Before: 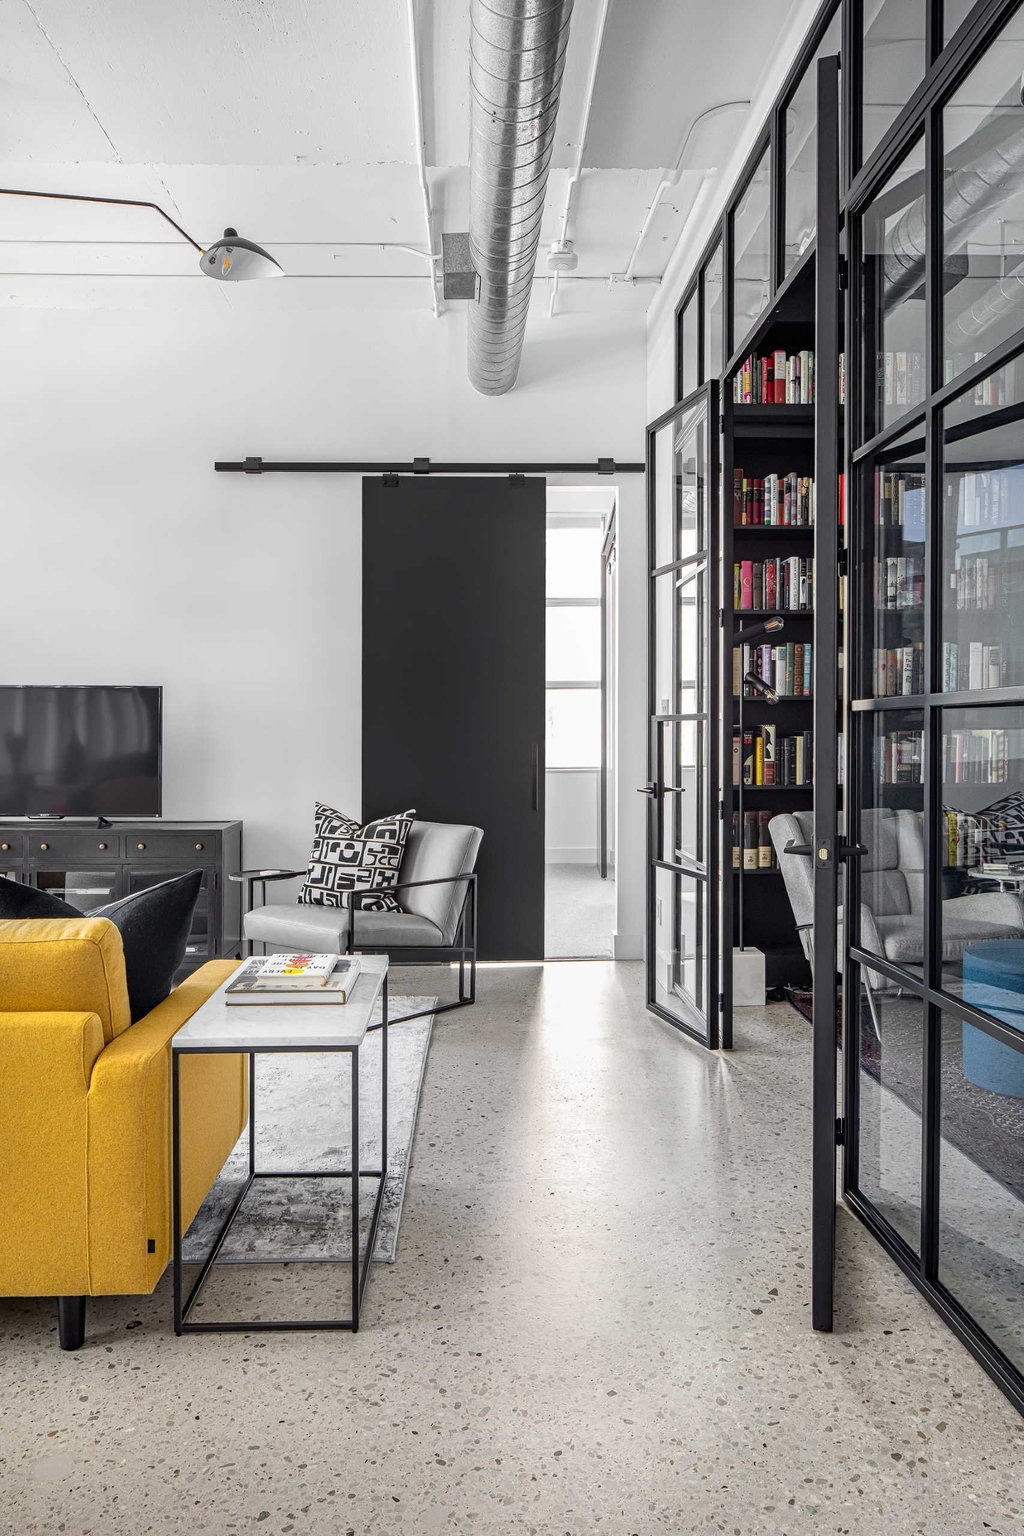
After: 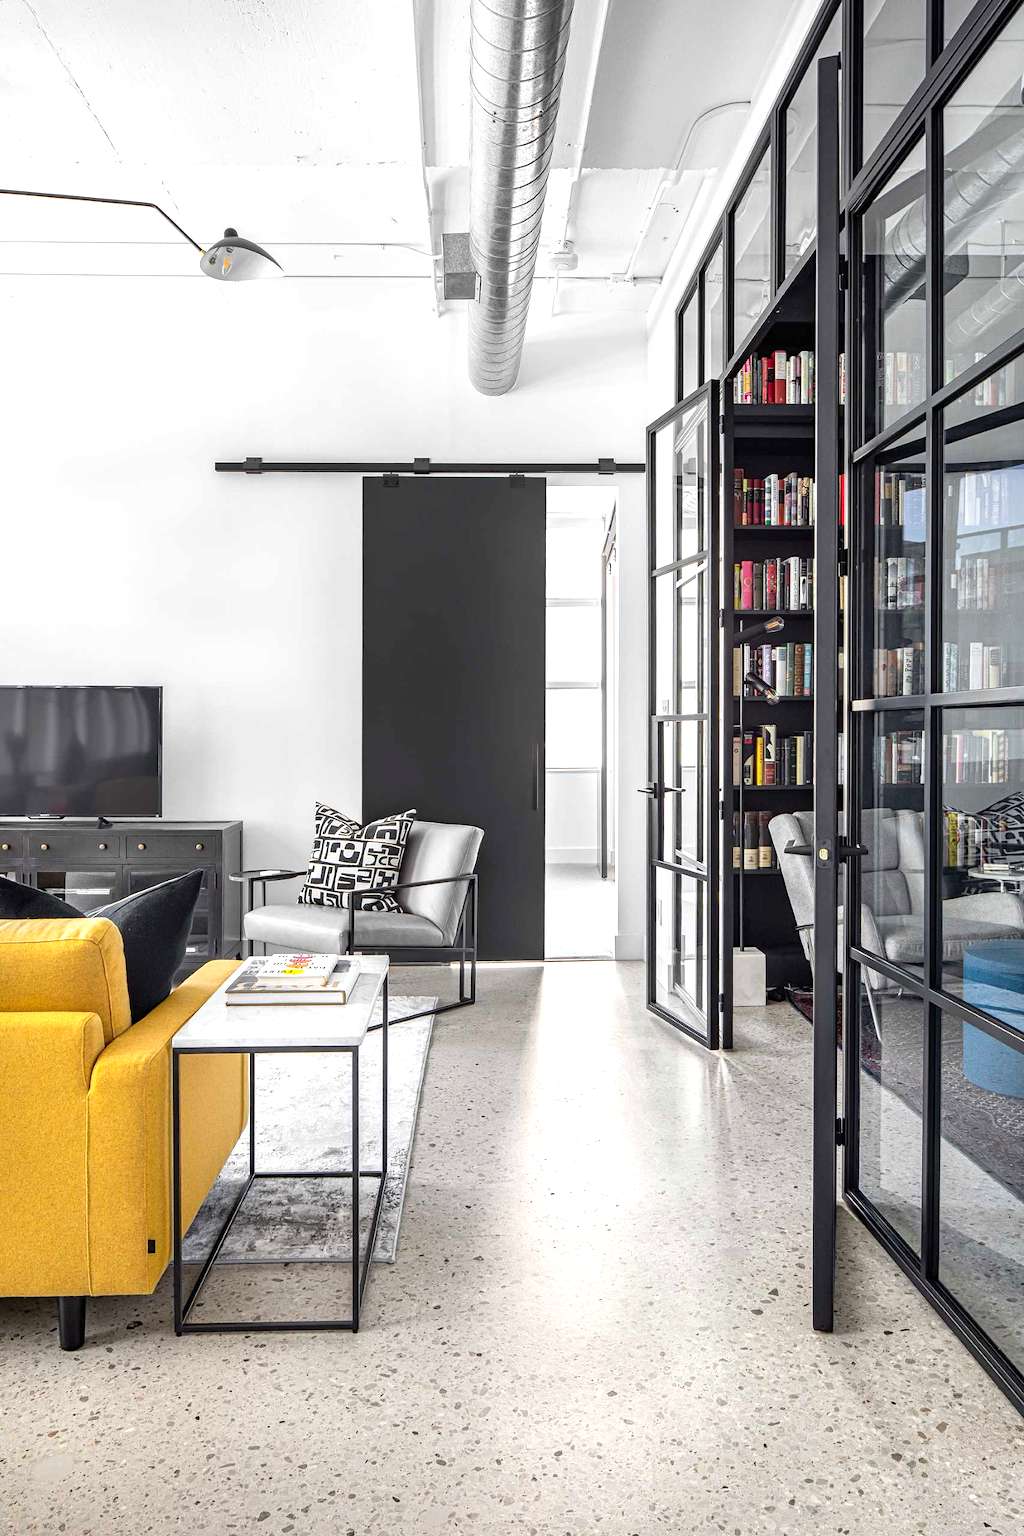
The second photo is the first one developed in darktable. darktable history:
exposure: exposure 0.566 EV, compensate exposure bias true, compensate highlight preservation false
